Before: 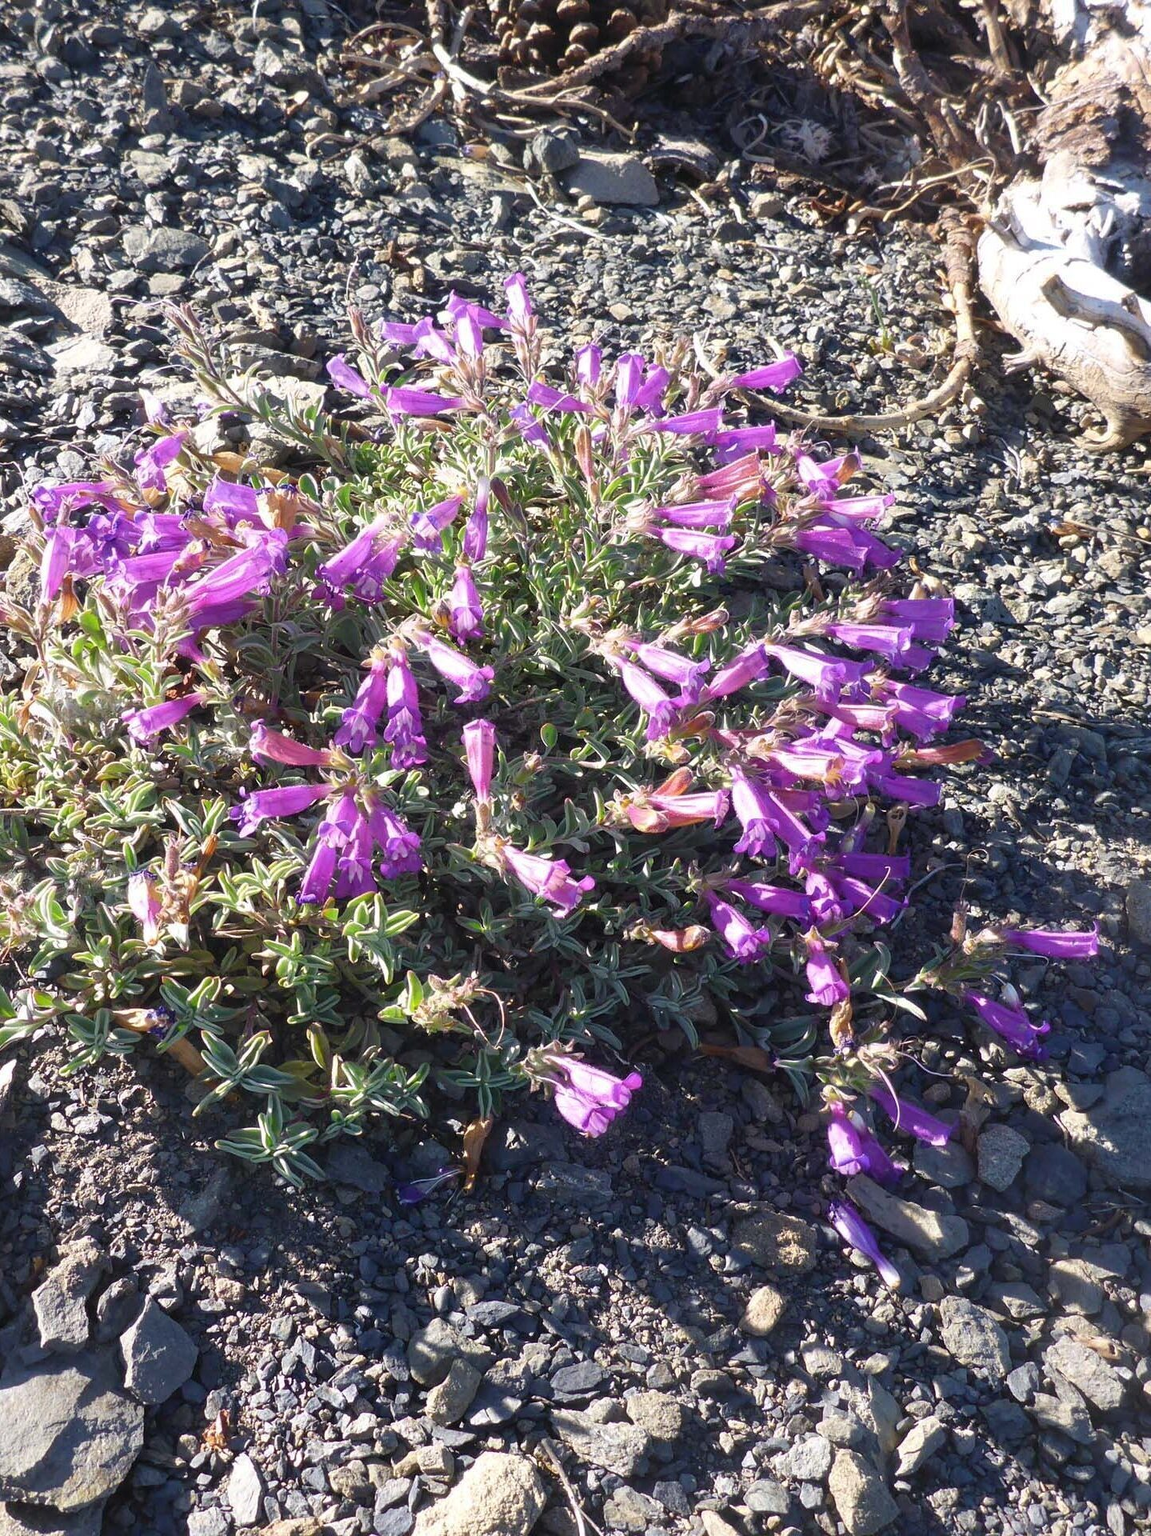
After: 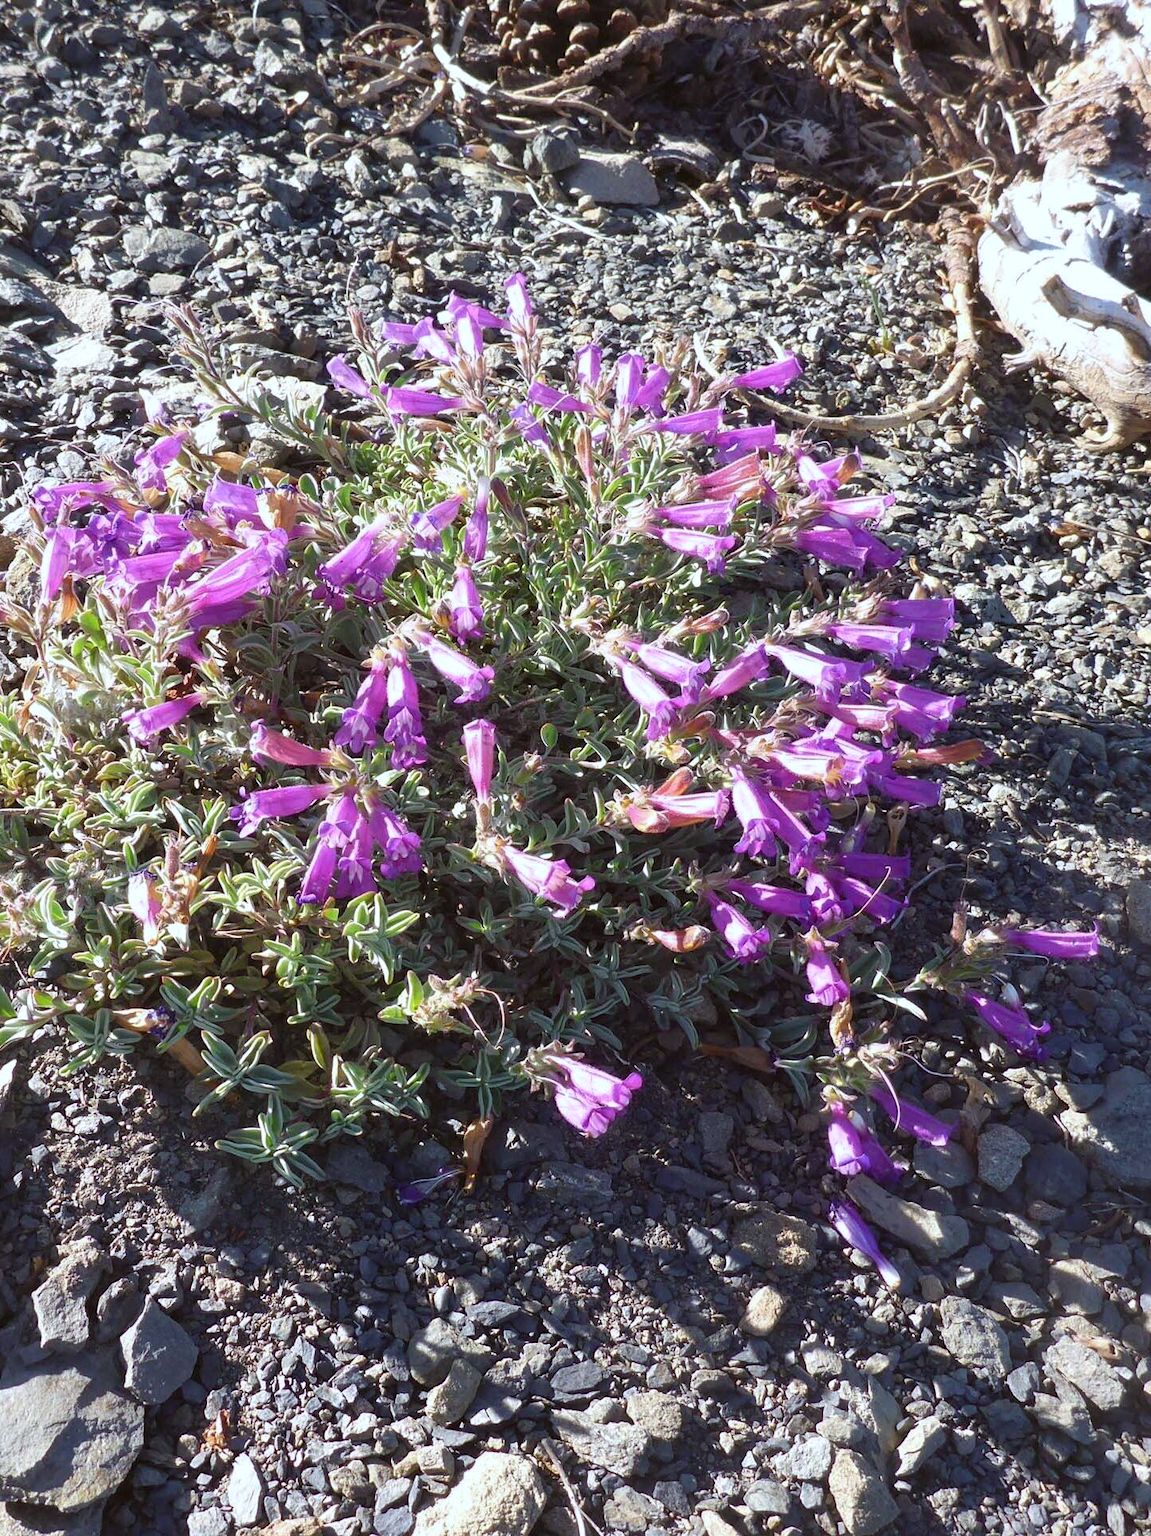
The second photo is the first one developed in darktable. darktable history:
tone equalizer: on, module defaults
color correction: highlights a* -3.43, highlights b* -6.94, shadows a* 3.05, shadows b* 5.47
